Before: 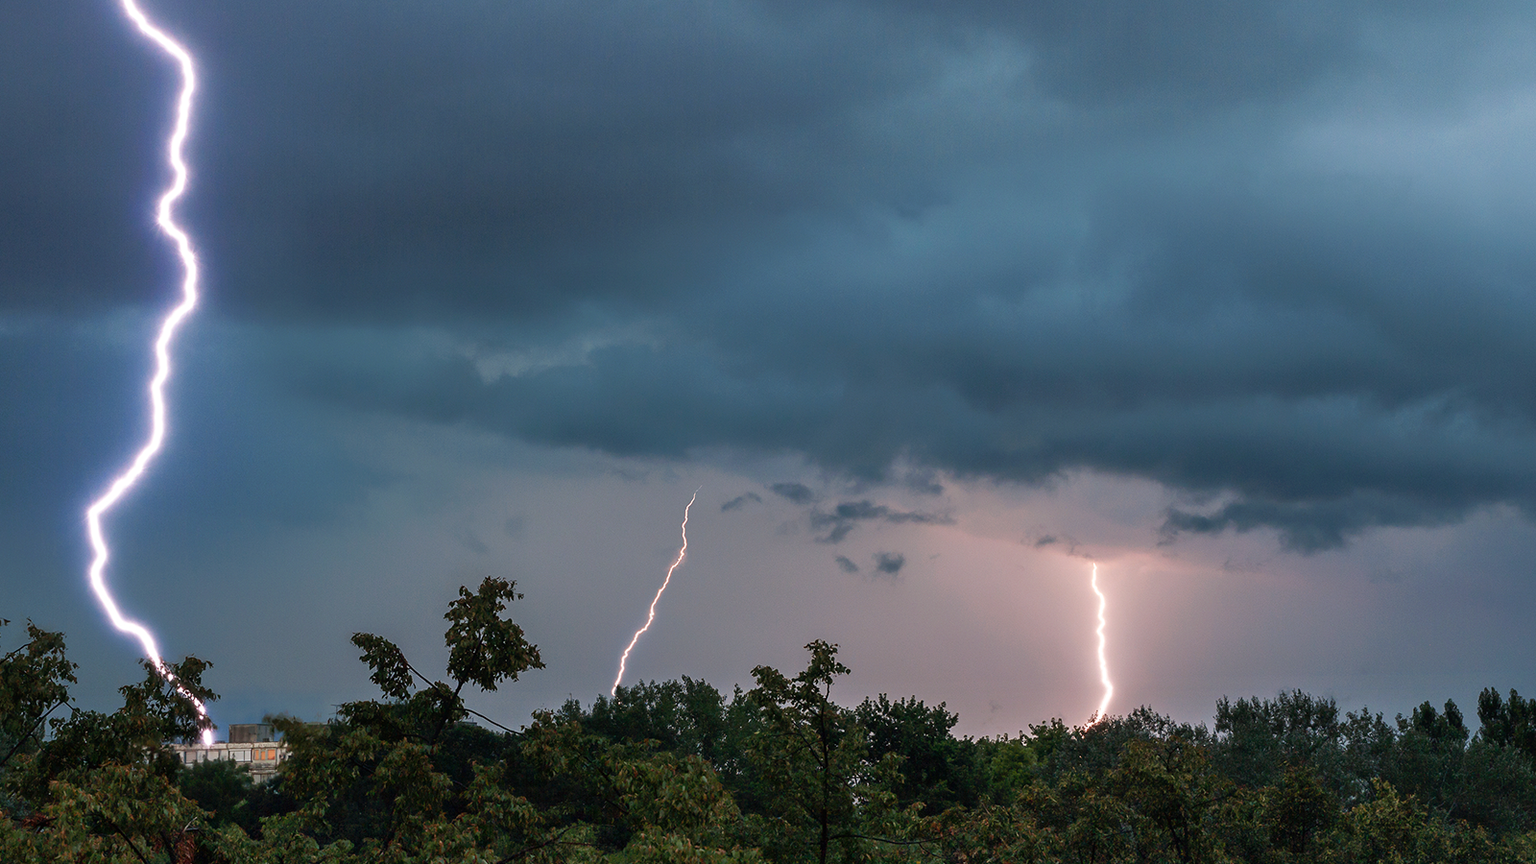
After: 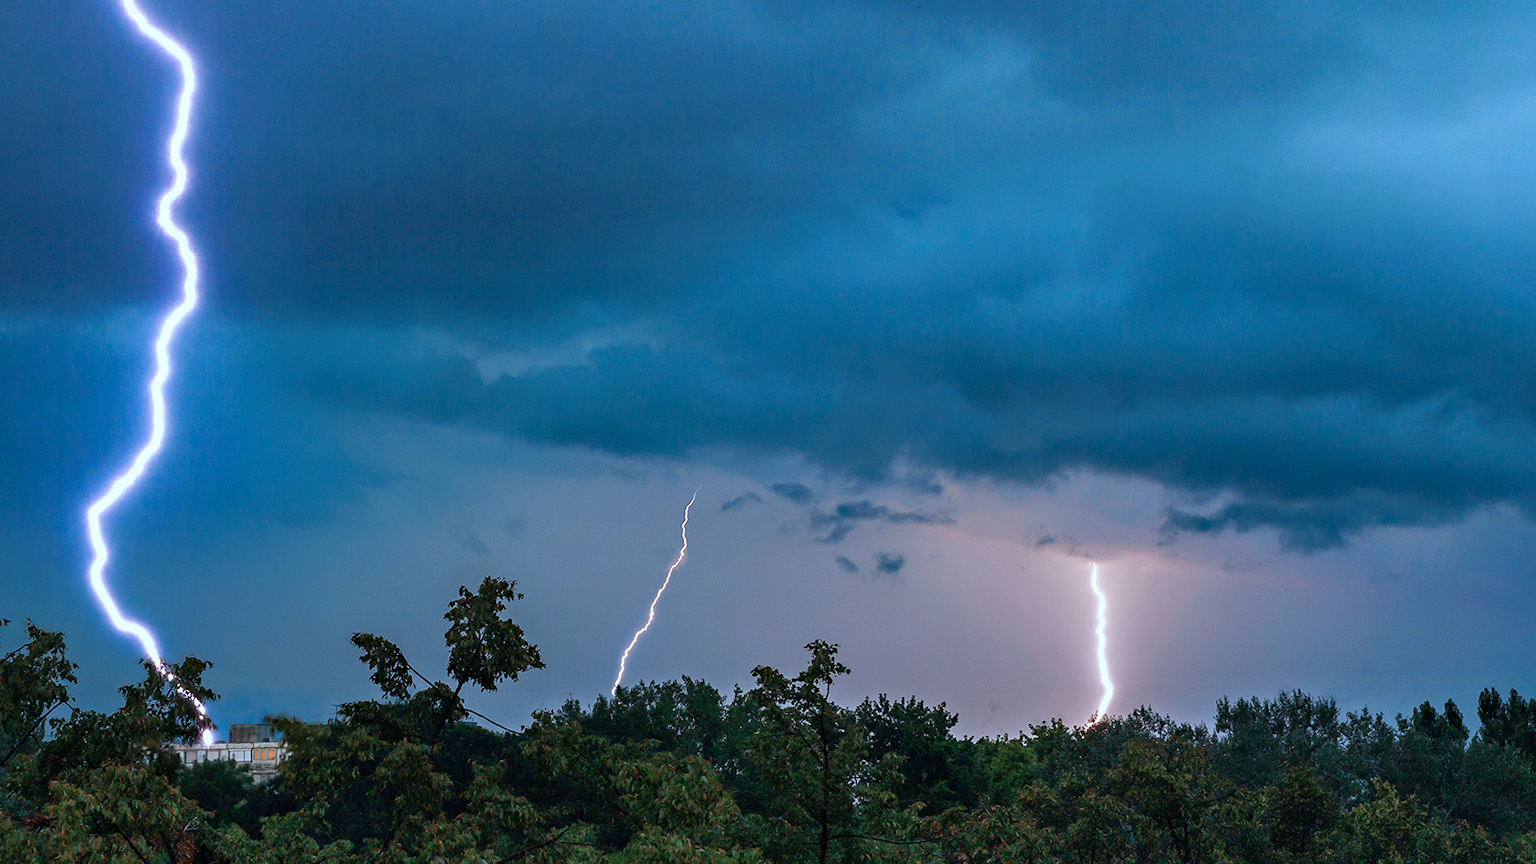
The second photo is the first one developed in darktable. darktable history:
color calibration: illuminant as shot in camera, x 0.384, y 0.38, temperature 3983.05 K
color zones: curves: ch0 [(0.068, 0.464) (0.25, 0.5) (0.48, 0.508) (0.75, 0.536) (0.886, 0.476) (0.967, 0.456)]; ch1 [(0.066, 0.456) (0.25, 0.5) (0.616, 0.508) (0.746, 0.56) (0.934, 0.444)]
color balance rgb: perceptual saturation grading › global saturation 0.509%, perceptual brilliance grading › global brilliance 2.777%, perceptual brilliance grading › highlights -3.177%, perceptual brilliance grading › shadows 3.798%
haze removal: compatibility mode true, adaptive false
